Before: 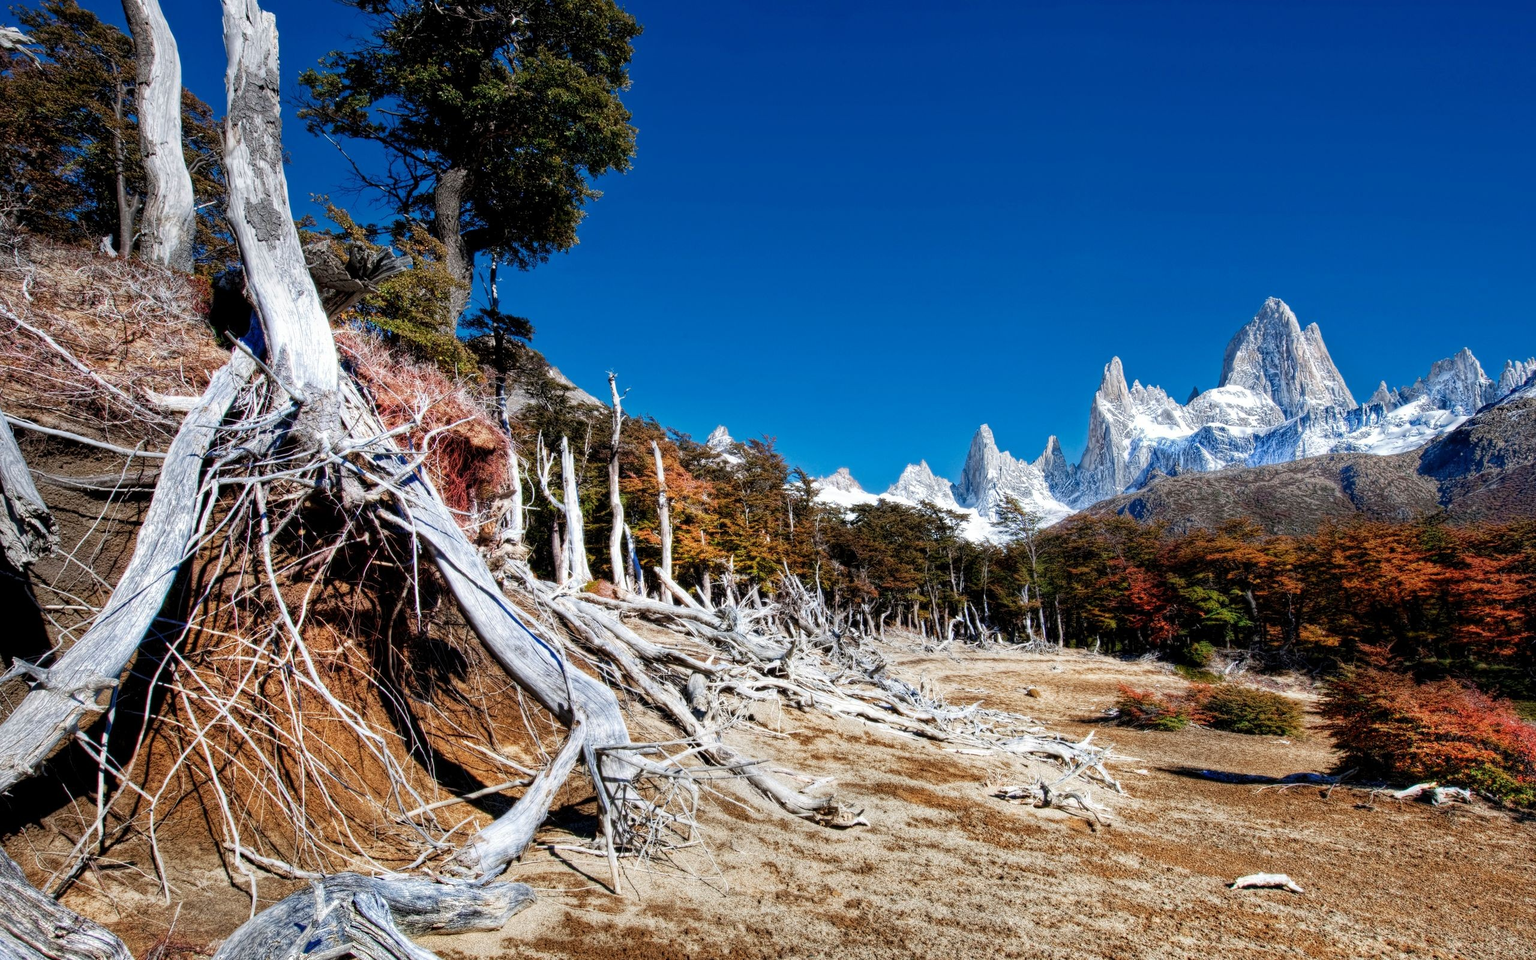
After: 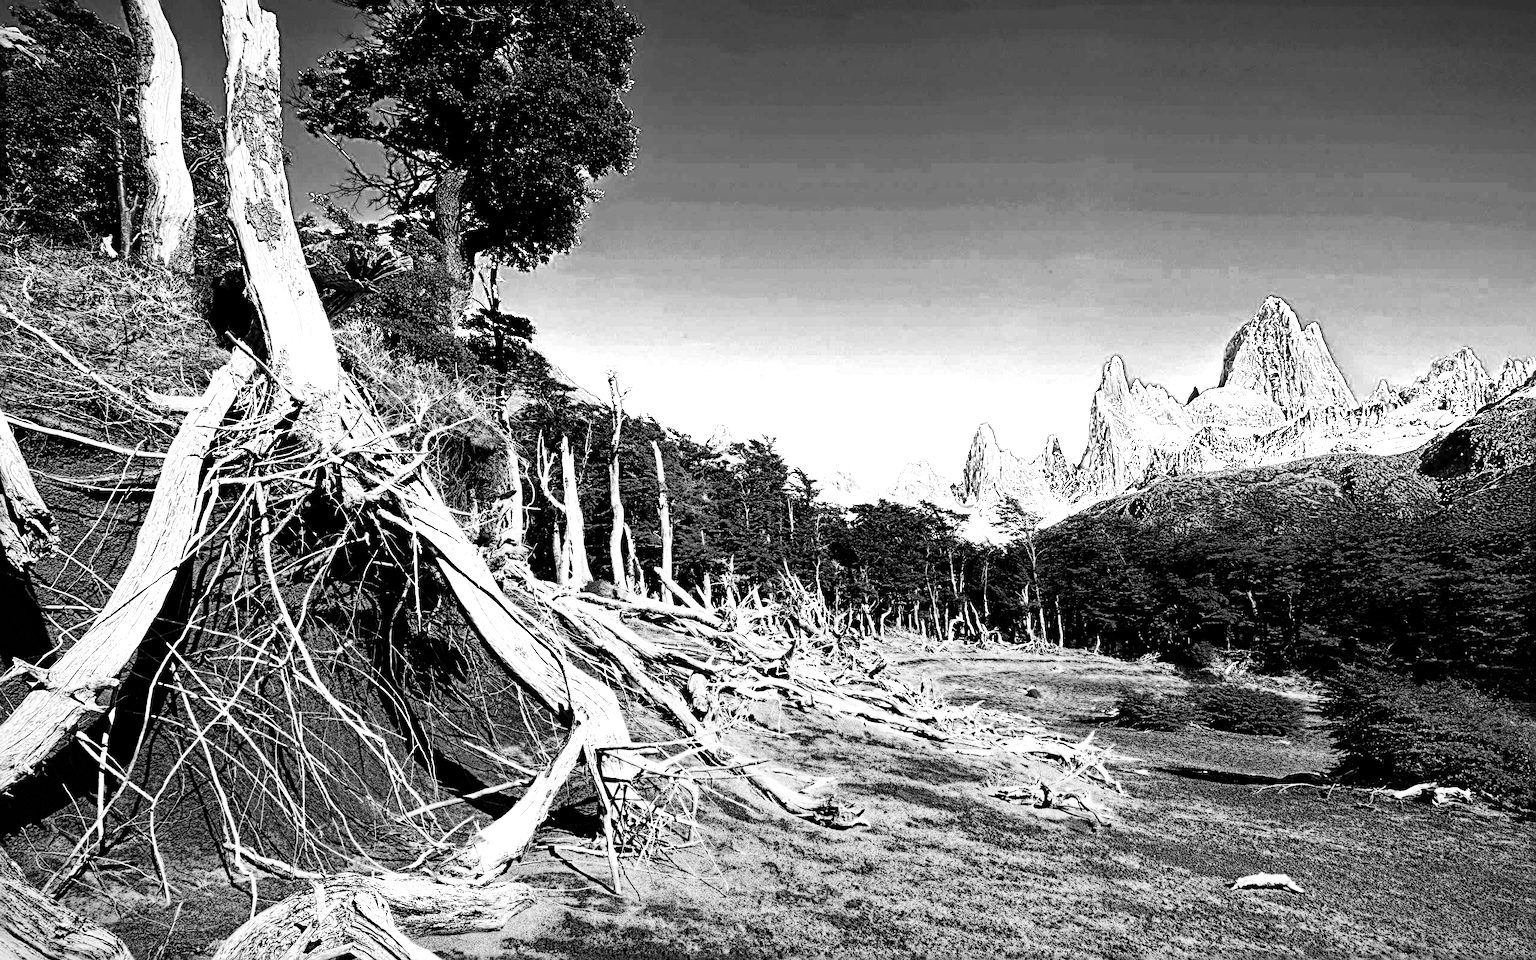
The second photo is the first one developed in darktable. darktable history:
local contrast: highlights 100%, shadows 100%, detail 120%, midtone range 0.2
tone equalizer: on, module defaults
contrast brightness saturation: contrast 0.28
base curve: curves: ch0 [(0, 0) (0.036, 0.025) (0.121, 0.166) (0.206, 0.329) (0.605, 0.79) (1, 1)], preserve colors none
sharpen: radius 3.69, amount 0.928
color zones: curves: ch0 [(0.287, 0.048) (0.493, 0.484) (0.737, 0.816)]; ch1 [(0, 0) (0.143, 0) (0.286, 0) (0.429, 0) (0.571, 0) (0.714, 0) (0.857, 0)]
vignetting: fall-off start 100%, brightness -0.406, saturation -0.3, width/height ratio 1.324, dithering 8-bit output, unbound false
